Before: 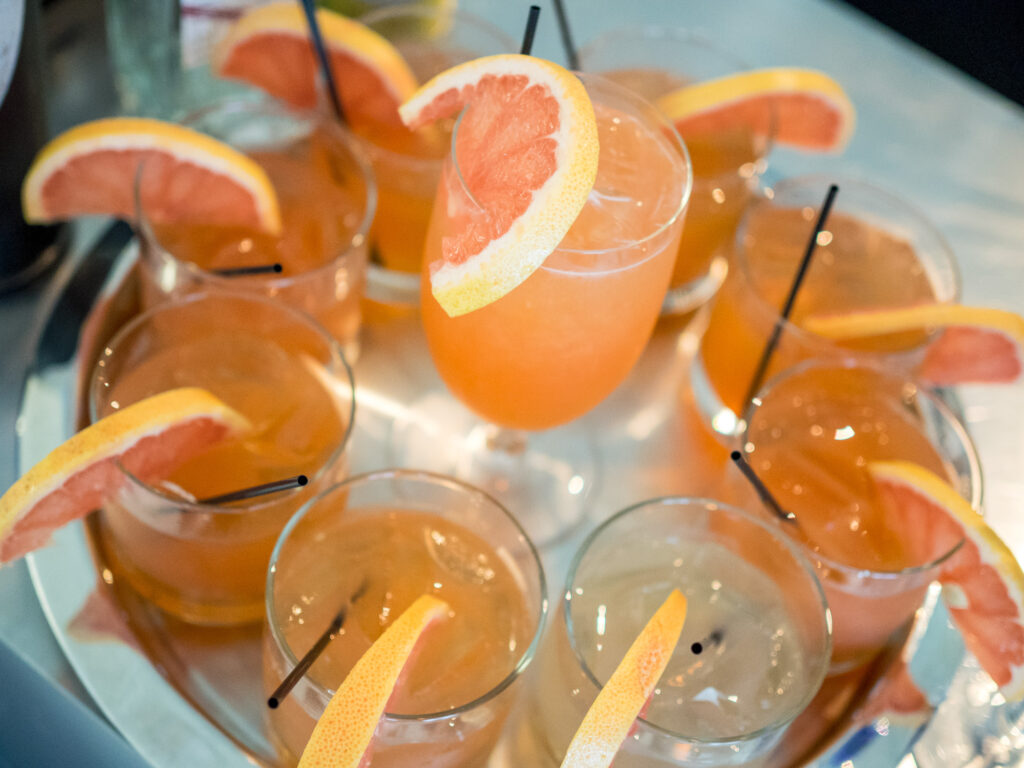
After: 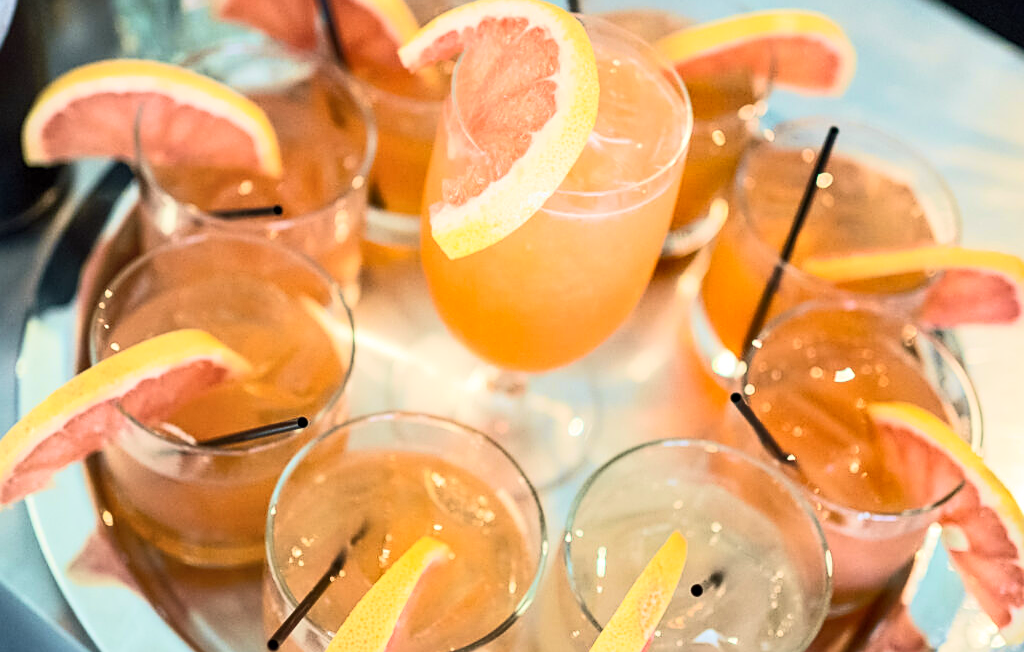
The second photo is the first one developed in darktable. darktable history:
contrast brightness saturation: contrast 0.226, brightness 0.103, saturation 0.288
velvia: strength 26.49%
color correction: highlights b* -0.028, saturation 0.865
shadows and highlights: low approximation 0.01, soften with gaussian
crop: top 7.564%, bottom 7.449%
sharpen: on, module defaults
tone curve: curves: ch0 [(0, 0) (0.739, 0.837) (1, 1)]; ch1 [(0, 0) (0.226, 0.261) (0.383, 0.397) (0.462, 0.473) (0.498, 0.502) (0.521, 0.52) (0.578, 0.57) (1, 1)]; ch2 [(0, 0) (0.438, 0.456) (0.5, 0.5) (0.547, 0.557) (0.597, 0.58) (0.629, 0.603) (1, 1)], color space Lab, independent channels
